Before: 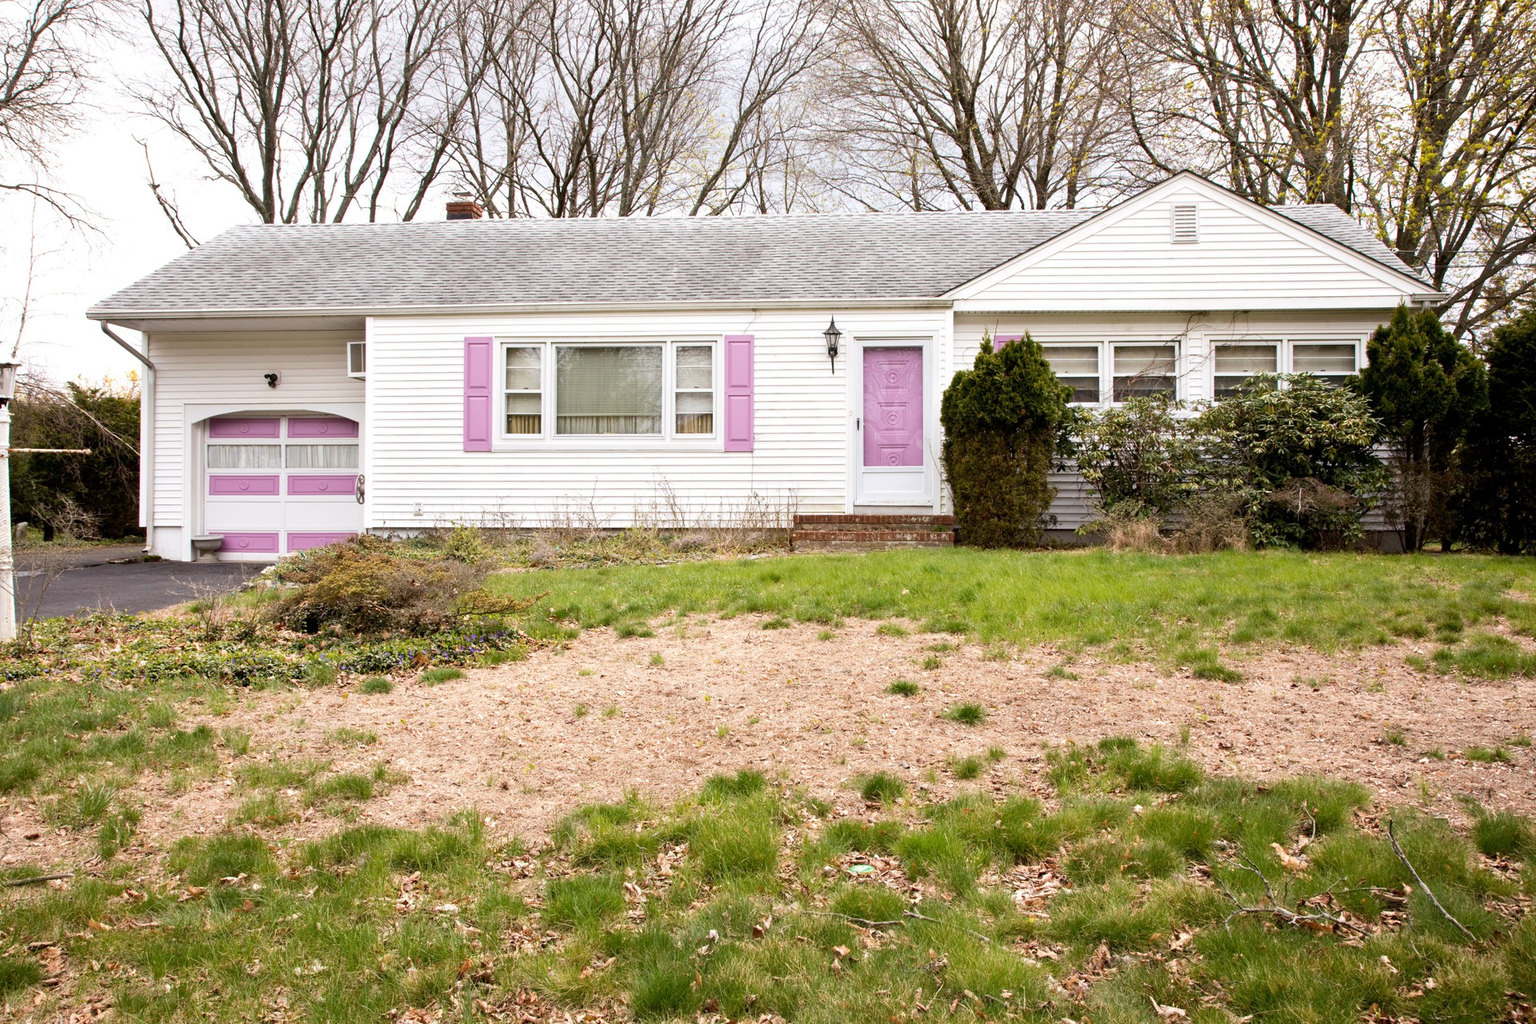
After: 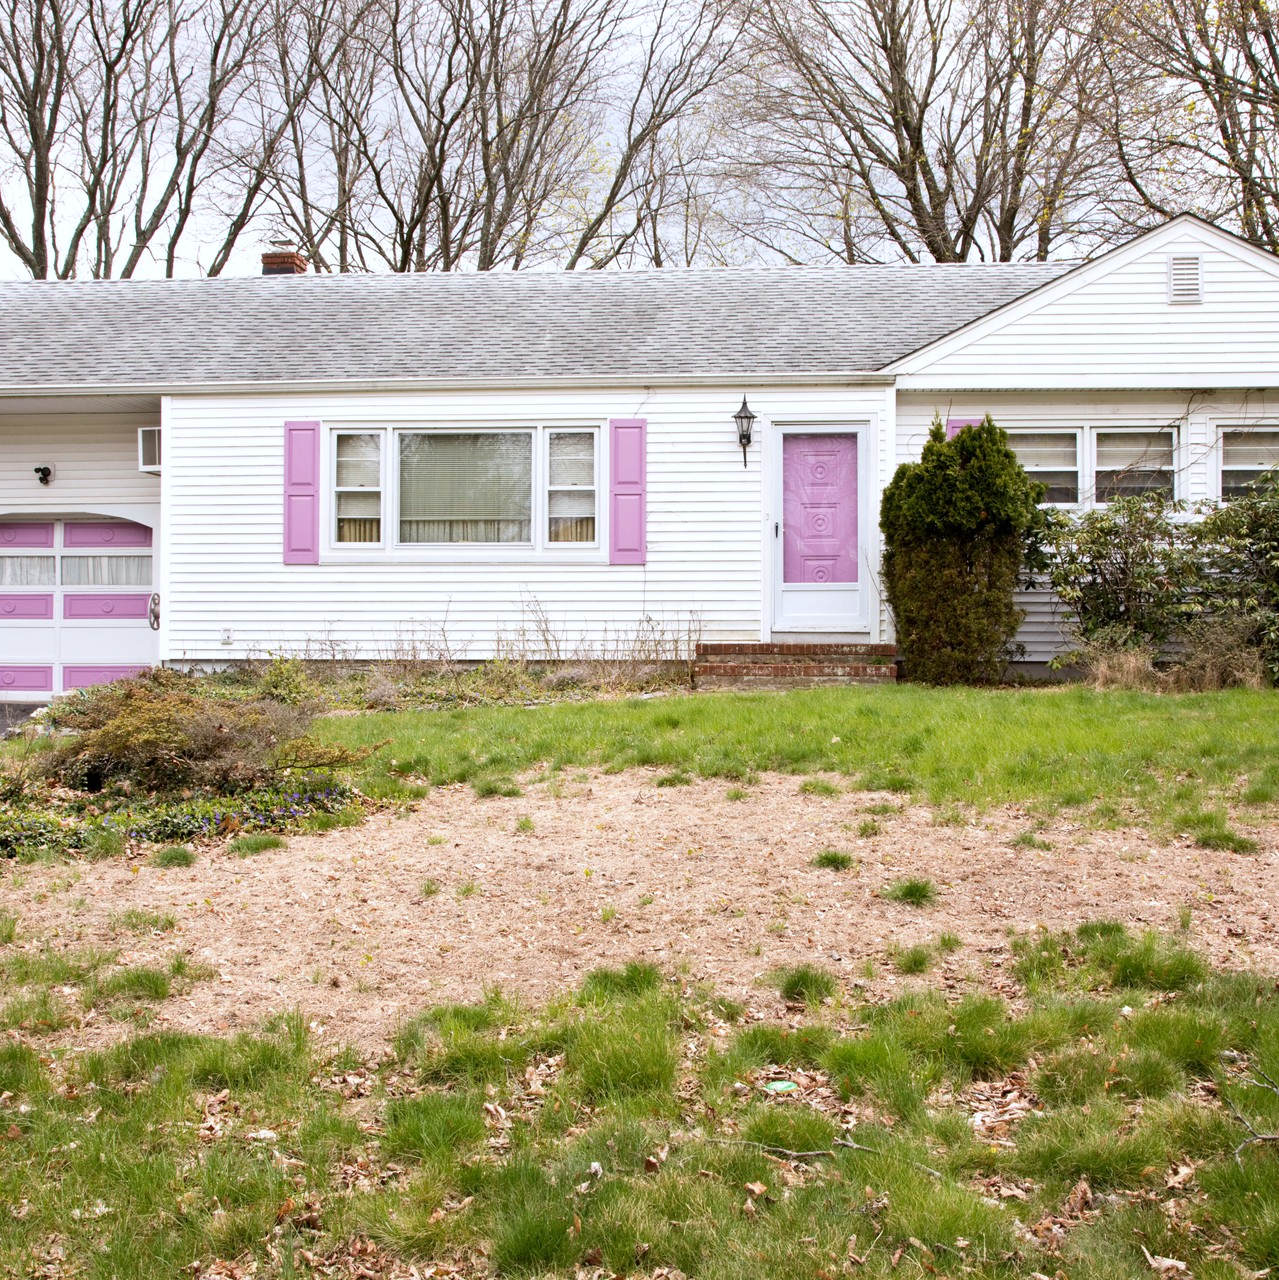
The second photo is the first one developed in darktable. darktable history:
white balance: red 0.98, blue 1.034
crop: left 15.419%, right 17.914%
